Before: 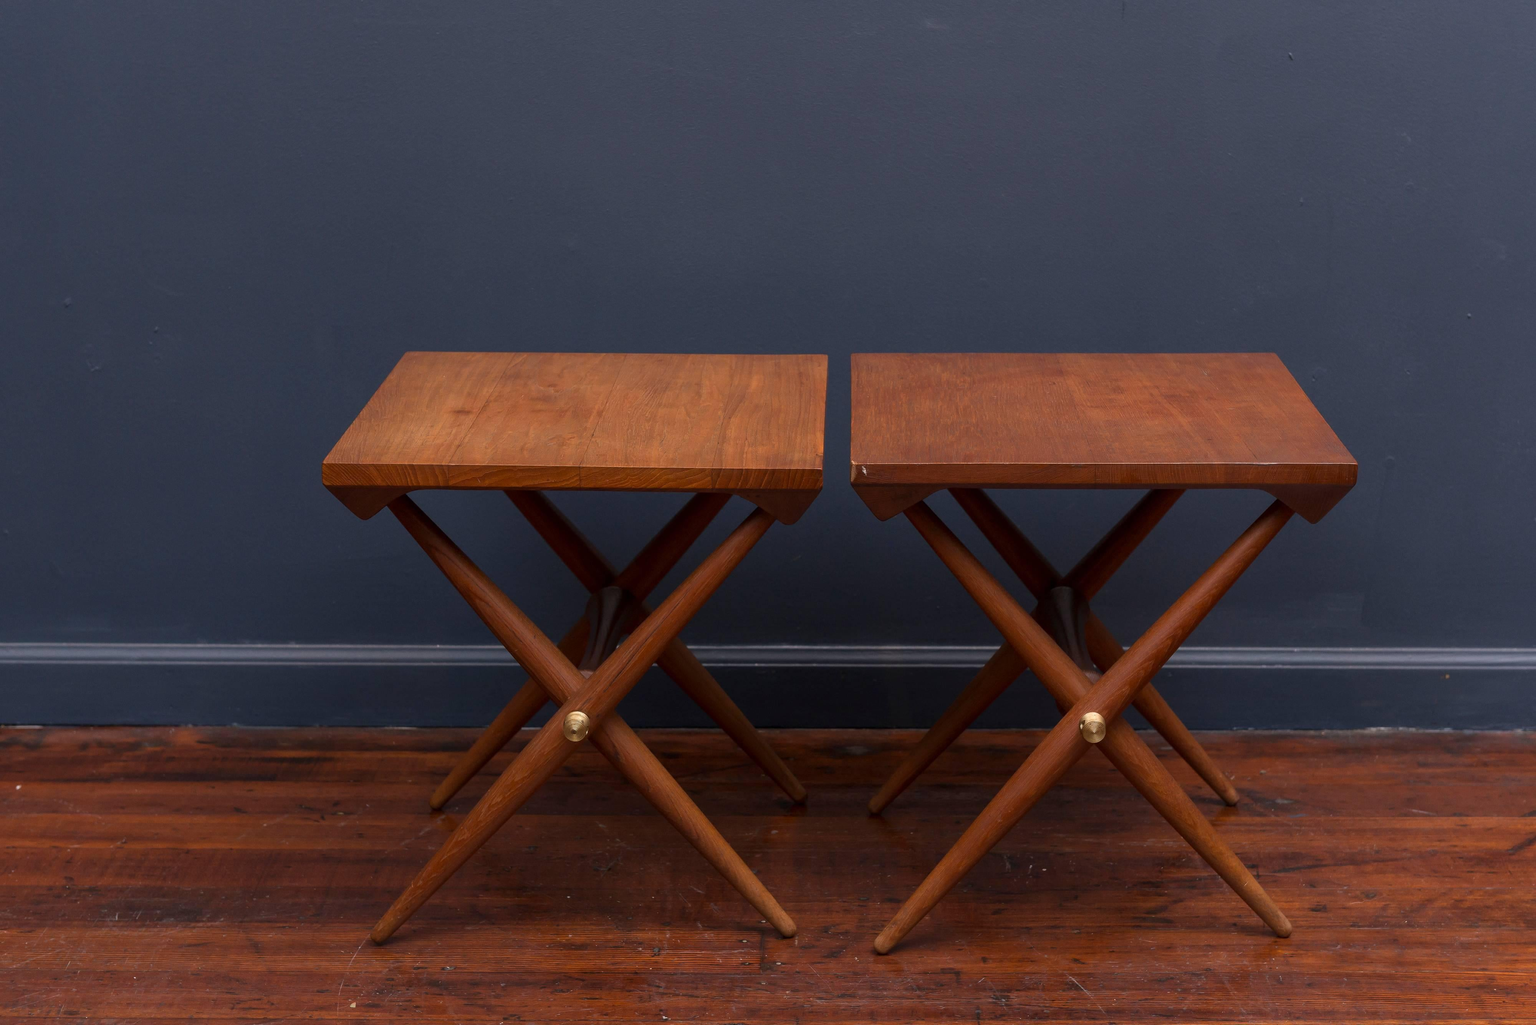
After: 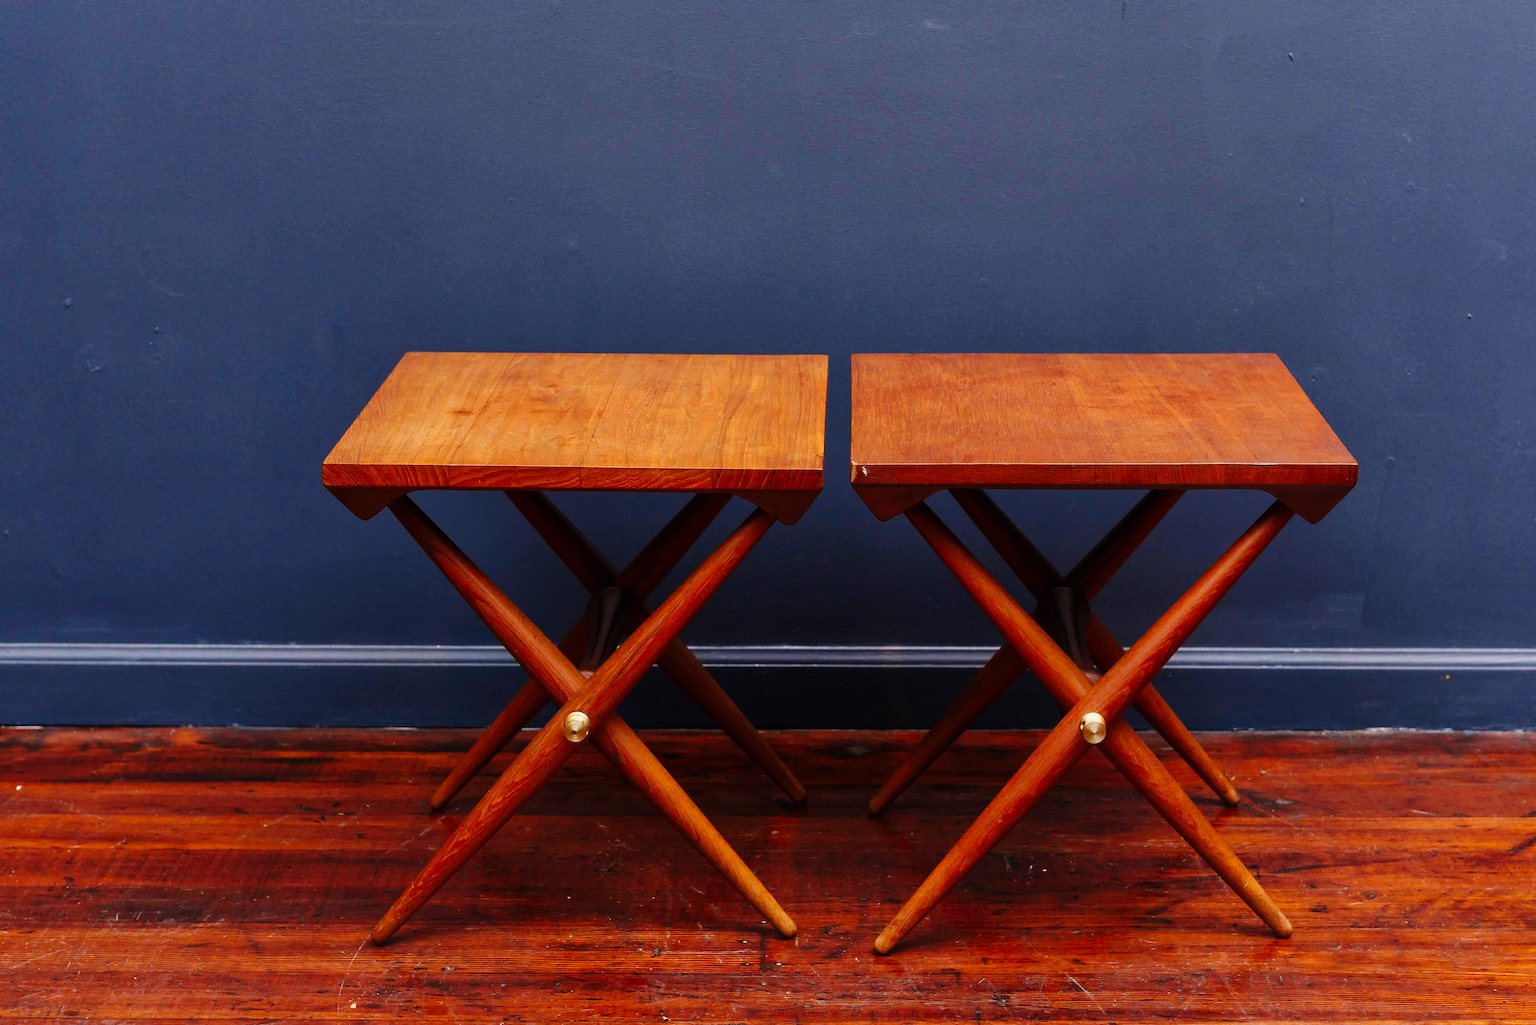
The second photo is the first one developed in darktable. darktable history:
color calibration: illuminant same as pipeline (D50), adaptation XYZ, x 0.345, y 0.358, temperature 5019.14 K
base curve: curves: ch0 [(0, 0) (0, 0) (0.002, 0.001) (0.008, 0.003) (0.019, 0.011) (0.037, 0.037) (0.064, 0.11) (0.102, 0.232) (0.152, 0.379) (0.216, 0.524) (0.296, 0.665) (0.394, 0.789) (0.512, 0.881) (0.651, 0.945) (0.813, 0.986) (1, 1)], preserve colors none
tone equalizer: -8 EV 0.28 EV, -7 EV 0.387 EV, -6 EV 0.42 EV, -5 EV 0.275 EV, -3 EV -0.247 EV, -2 EV -0.405 EV, -1 EV -0.393 EV, +0 EV -0.247 EV, mask exposure compensation -0.496 EV
